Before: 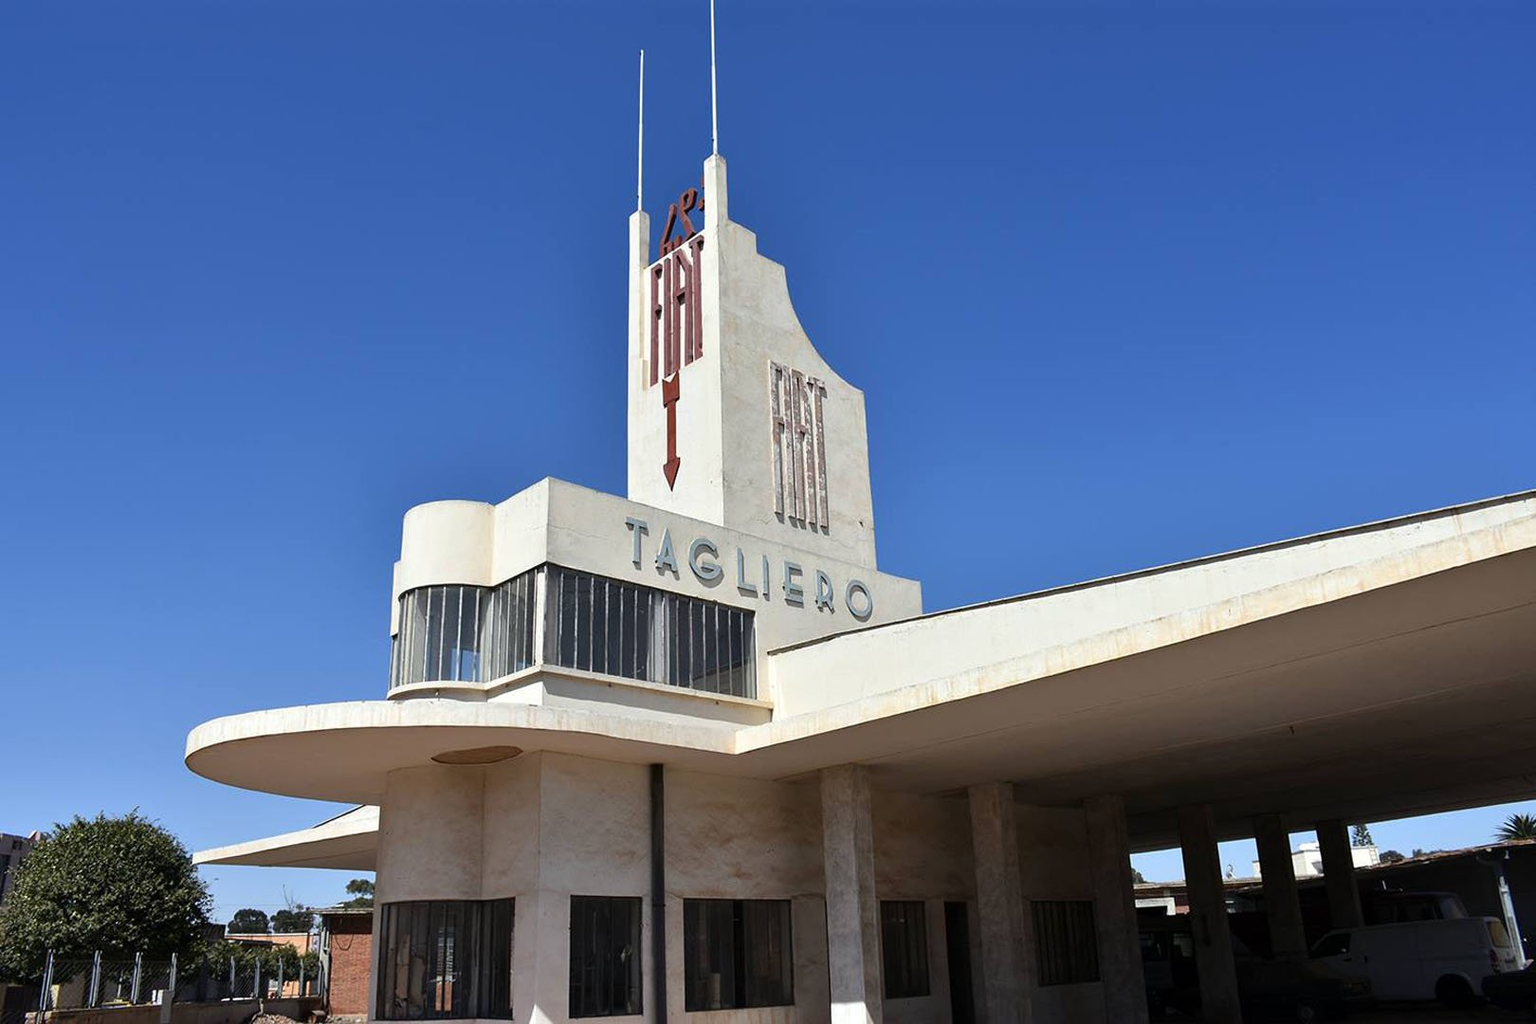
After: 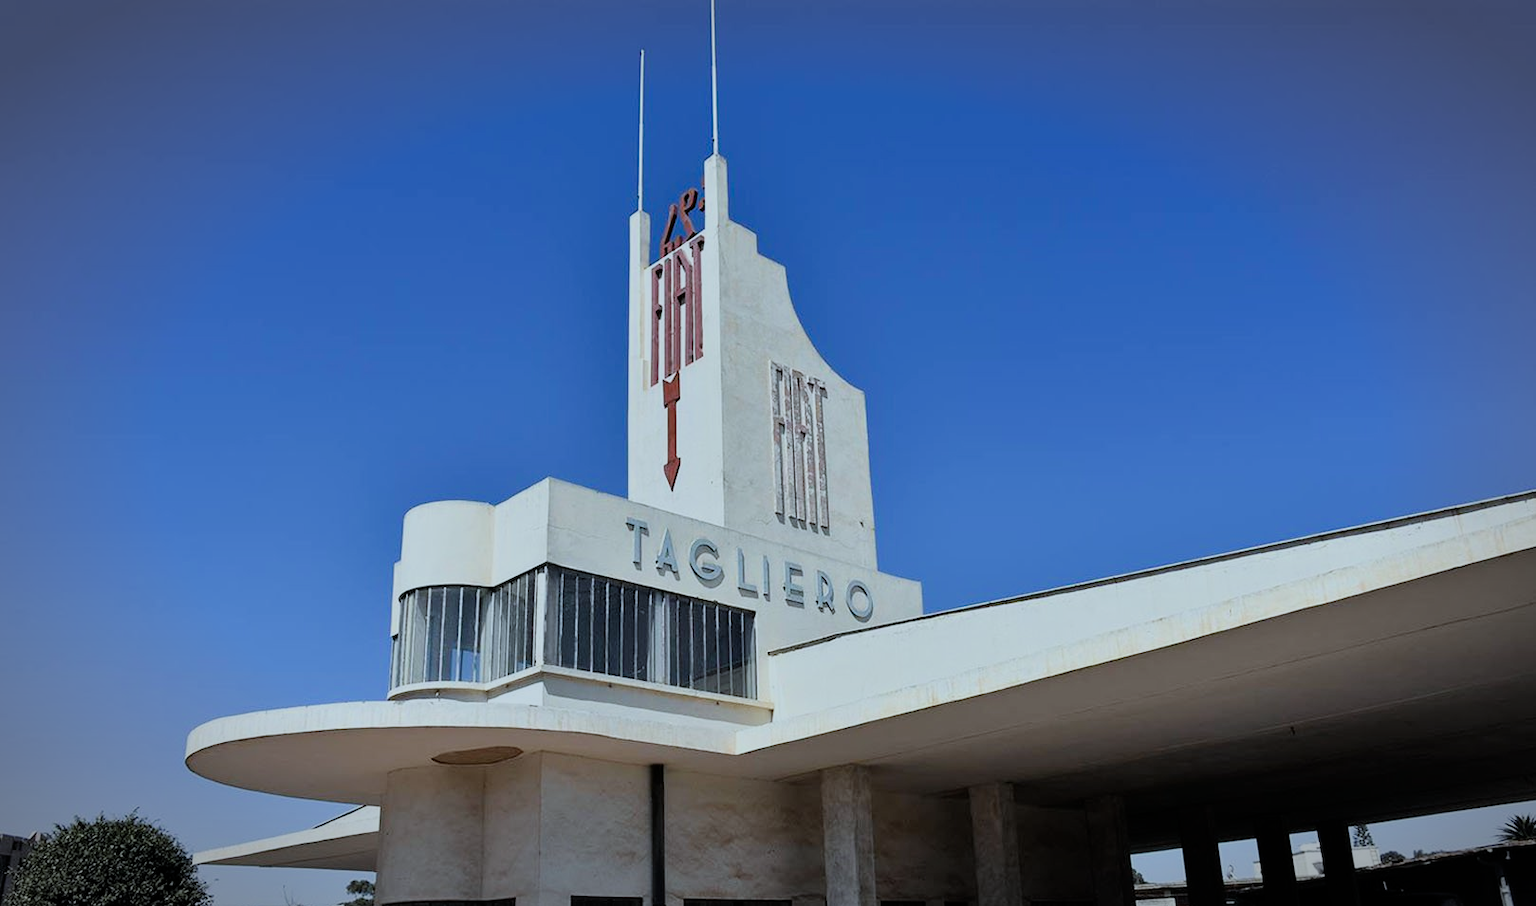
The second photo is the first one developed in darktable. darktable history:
color calibration: illuminant F (fluorescent), F source F9 (Cool White Deluxe 4150 K) – high CRI, x 0.374, y 0.373, temperature 4158.34 K
vignetting: automatic ratio true
crop and rotate: top 0%, bottom 11.49%
filmic rgb: black relative exposure -7.65 EV, white relative exposure 4.56 EV, hardness 3.61
